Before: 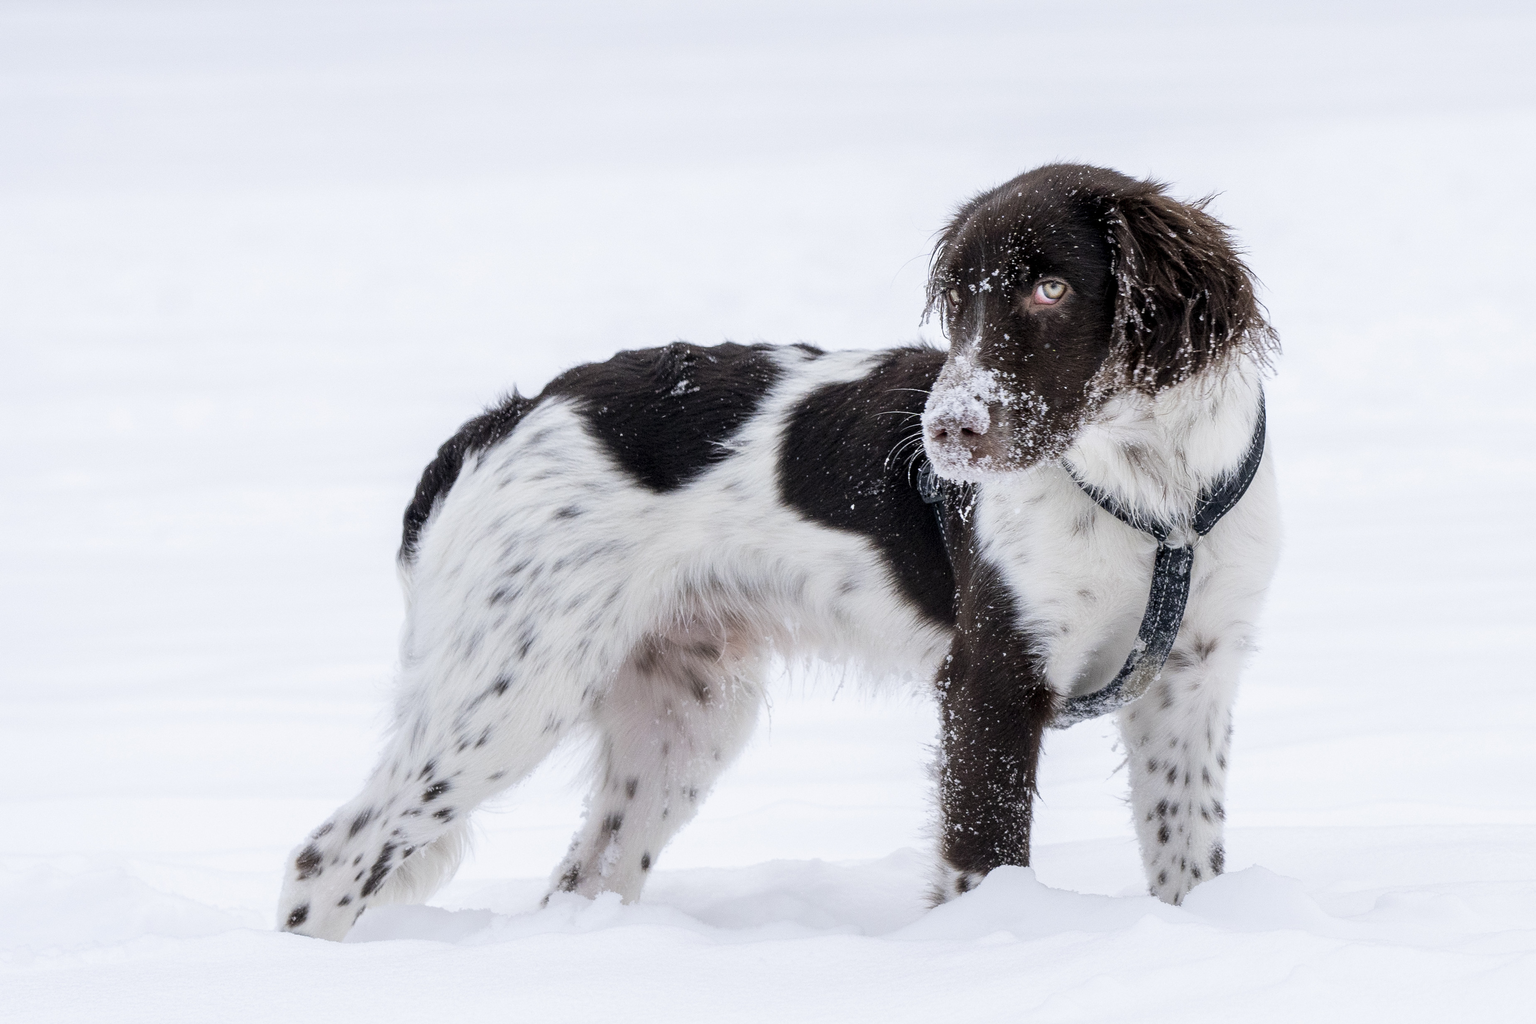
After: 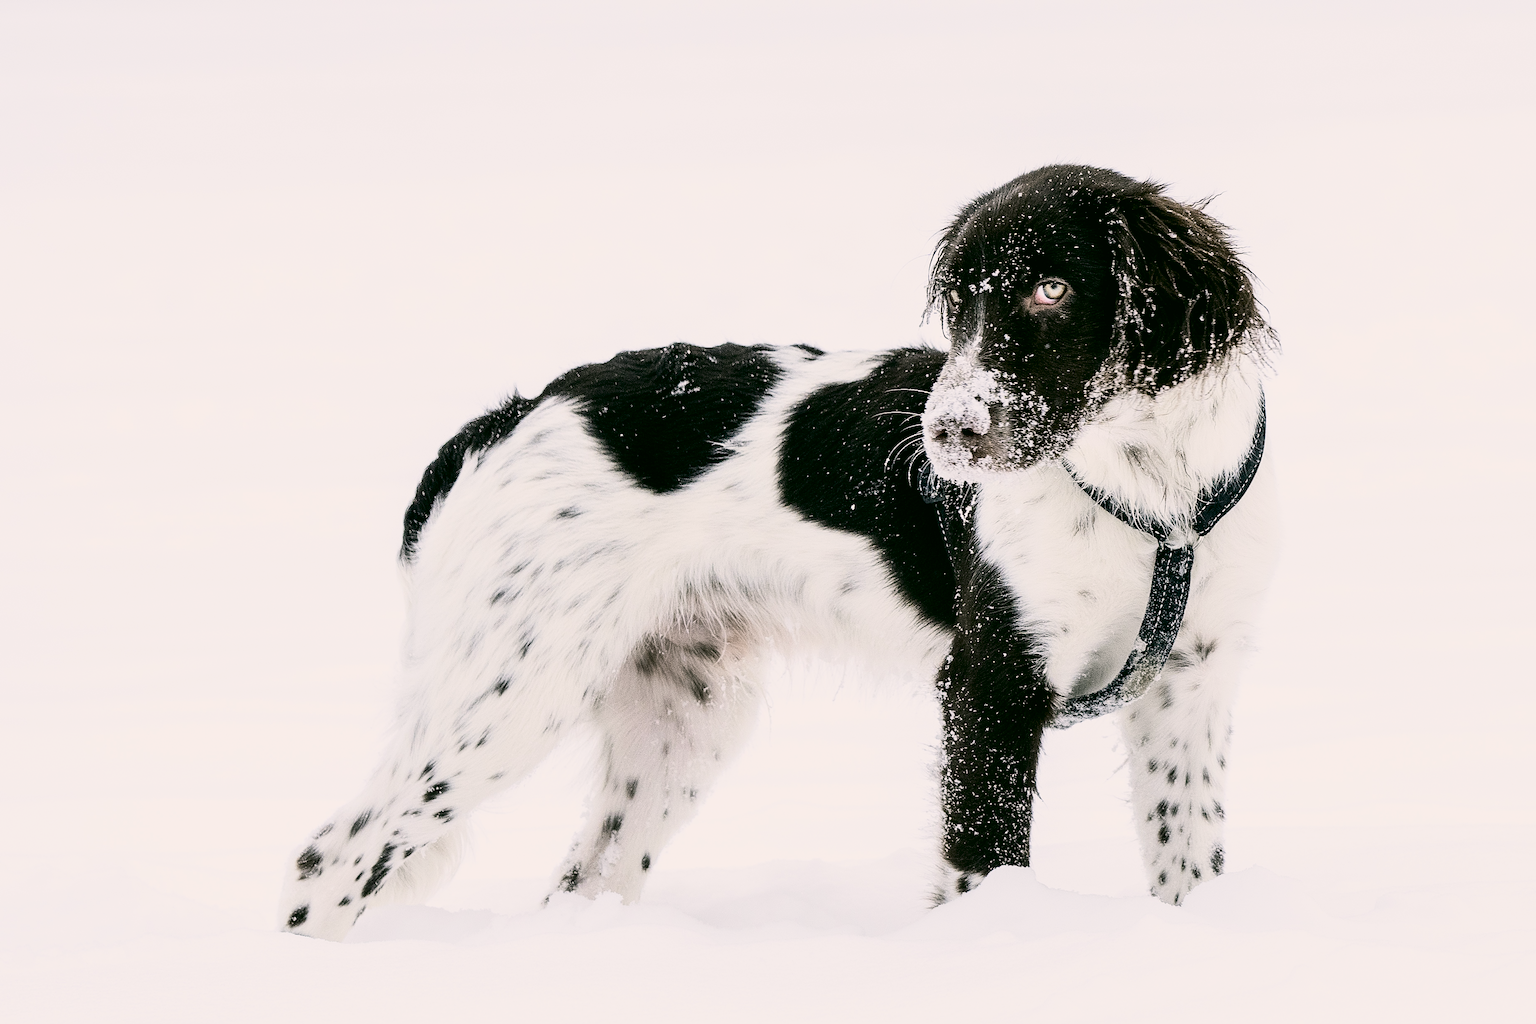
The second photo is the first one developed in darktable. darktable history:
sharpen: on, module defaults
filmic rgb: black relative exposure -7.65 EV, white relative exposure 4.56 EV, hardness 3.61
color correction: highlights a* 4.08, highlights b* 4.99, shadows a* -8.34, shadows b* 4.97
contrast brightness saturation: contrast 0.395, brightness 0.098
